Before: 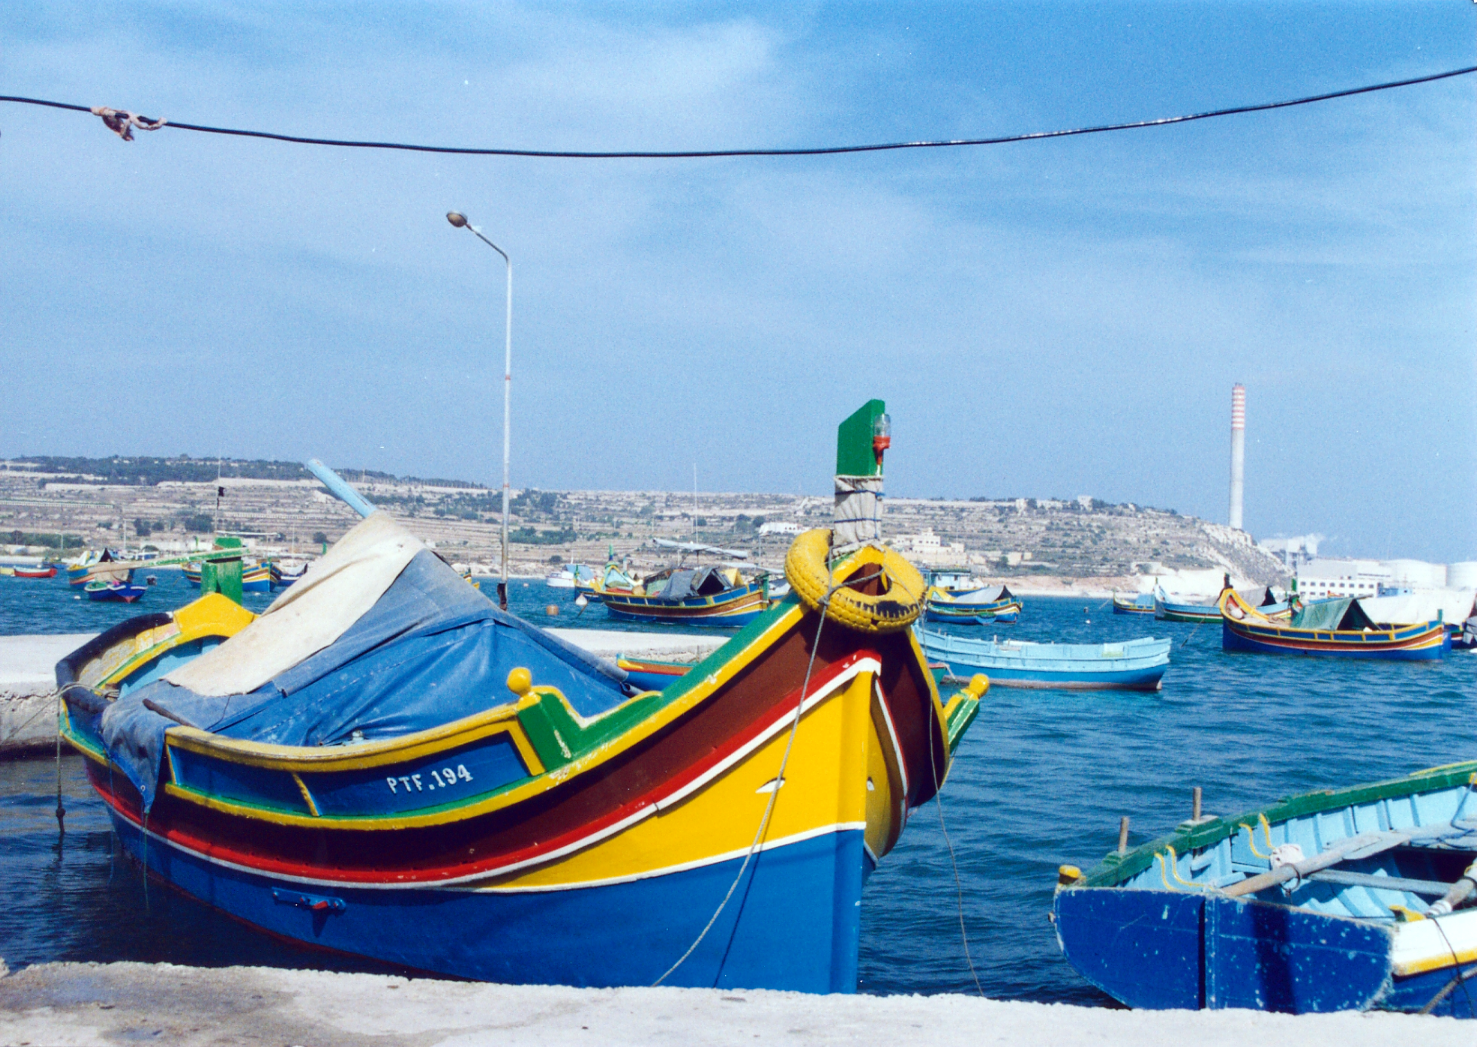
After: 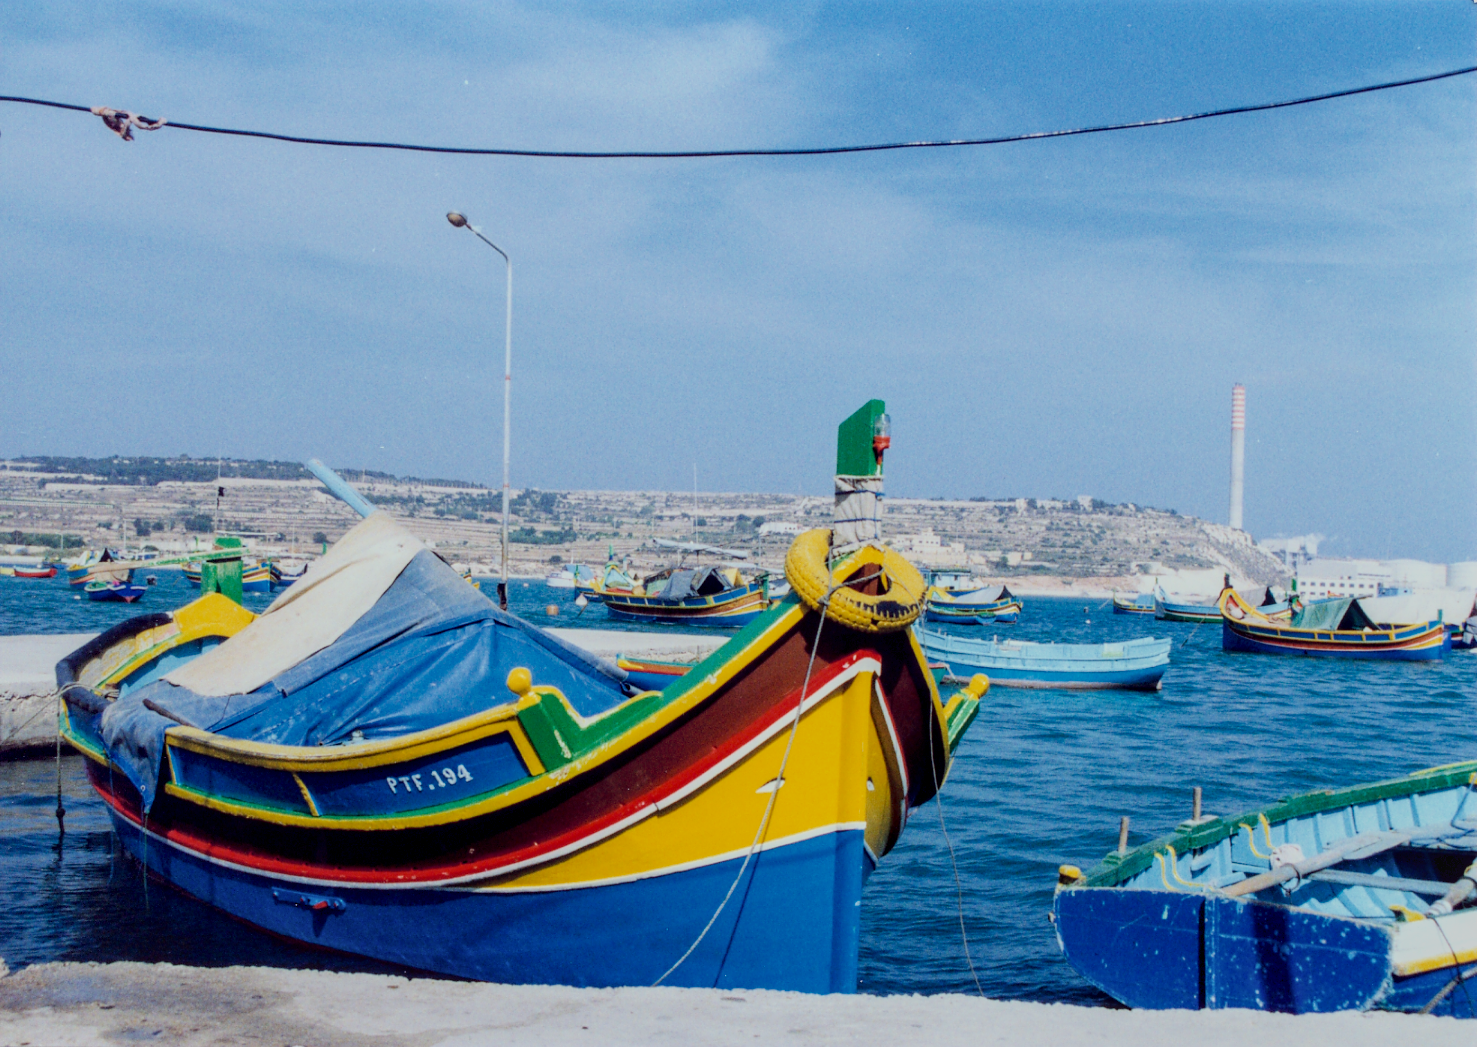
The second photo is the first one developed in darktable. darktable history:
local contrast: on, module defaults
filmic rgb: black relative exposure -7.15 EV, white relative exposure 5.36 EV, hardness 3.02, color science v6 (2022)
exposure: black level correction 0.004, exposure 0.014 EV, compensate highlight preservation false
